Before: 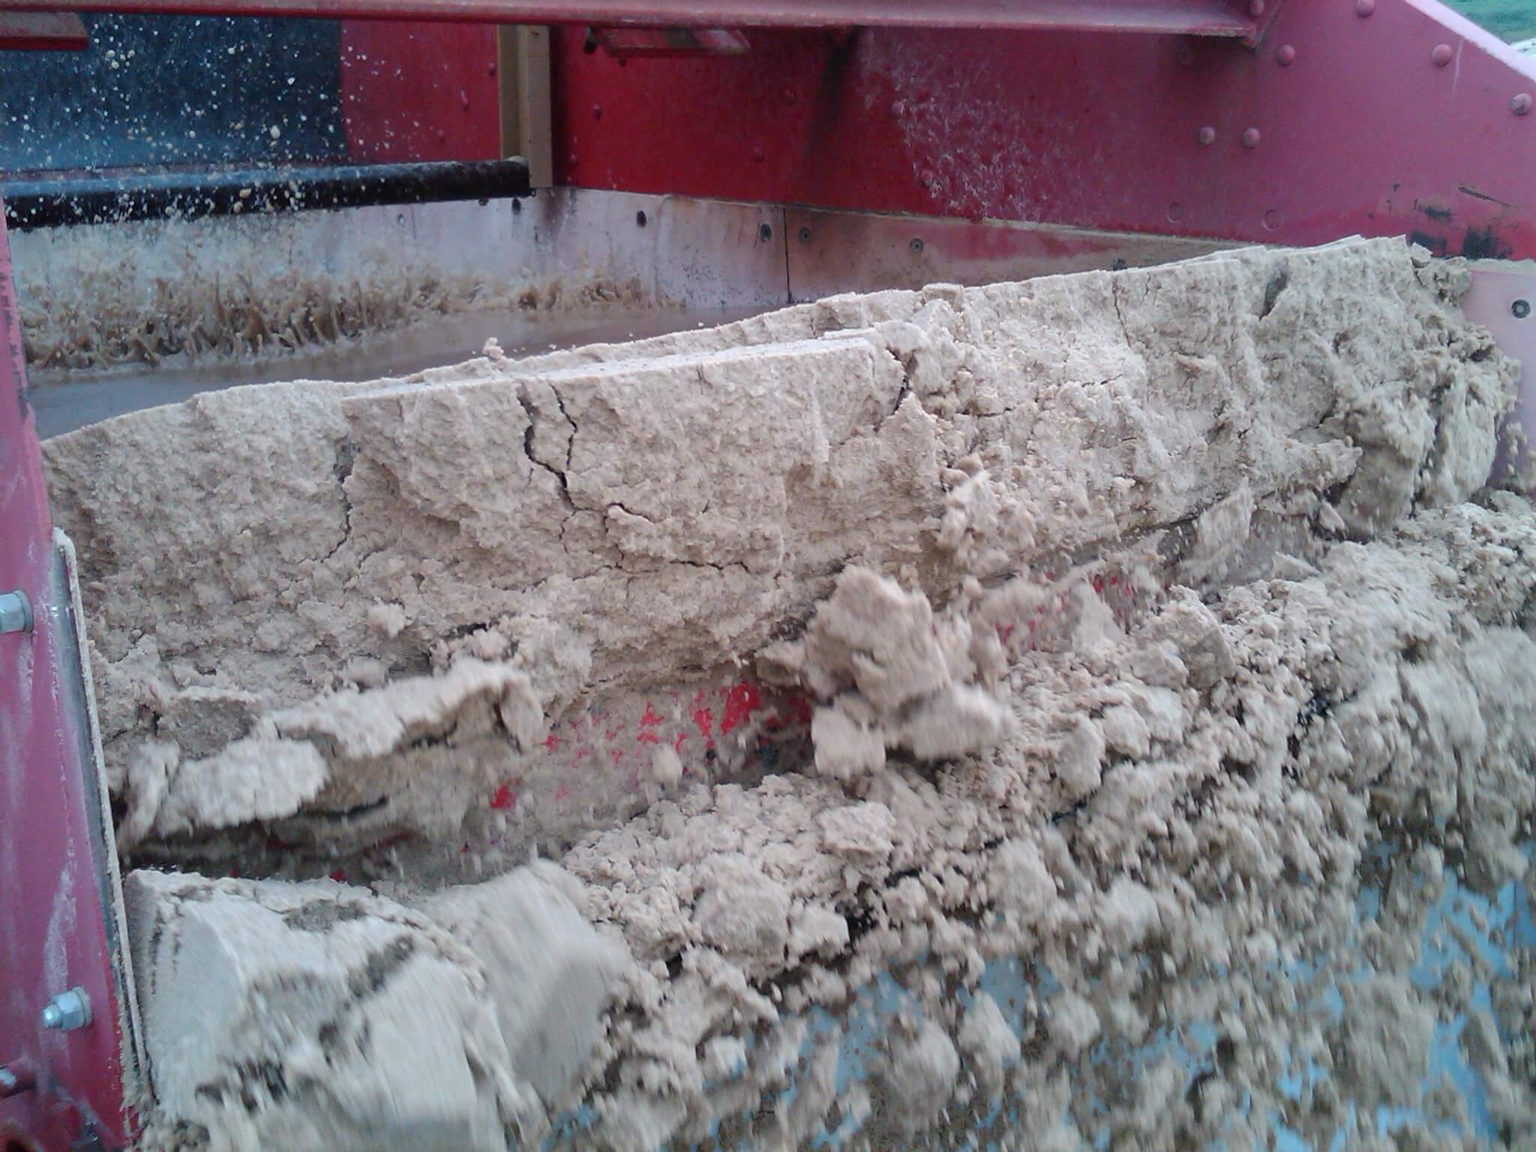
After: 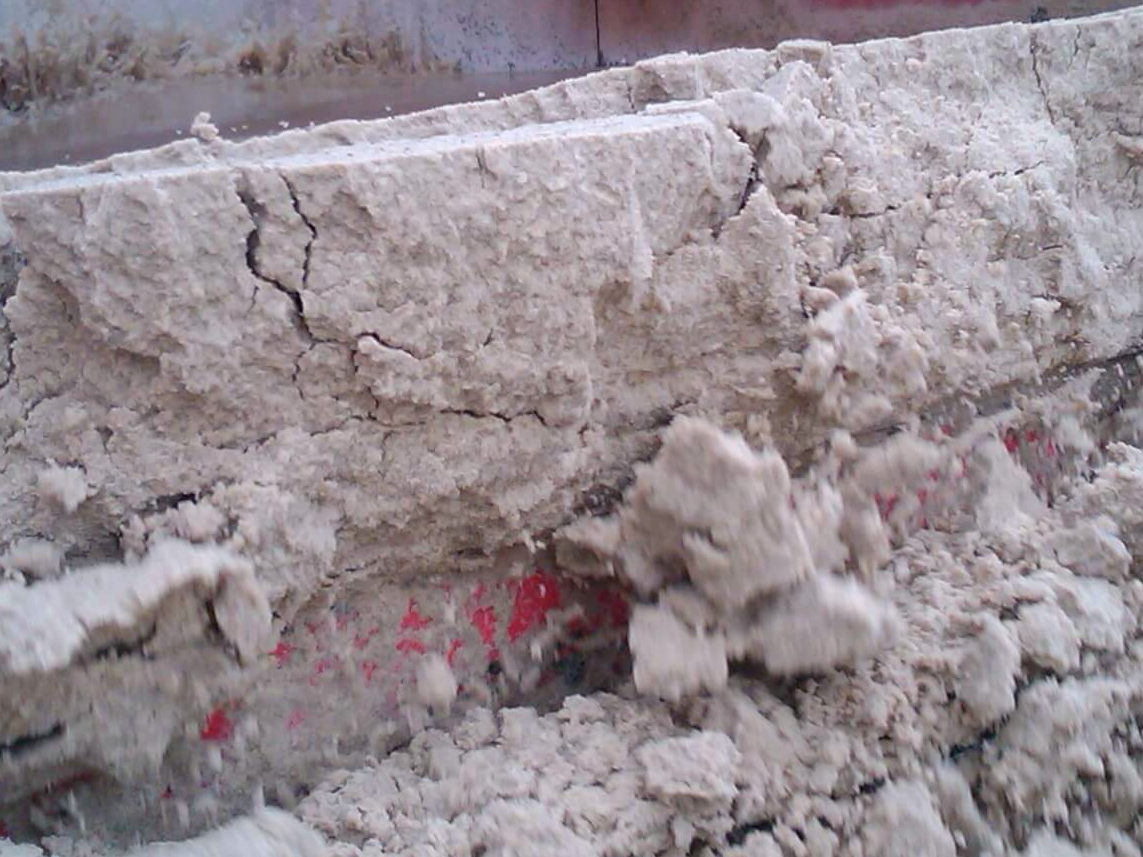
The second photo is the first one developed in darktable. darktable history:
crop and rotate: left 22.13%, top 22.054%, right 22.026%, bottom 22.102%
white balance: red 1.004, blue 1.024
